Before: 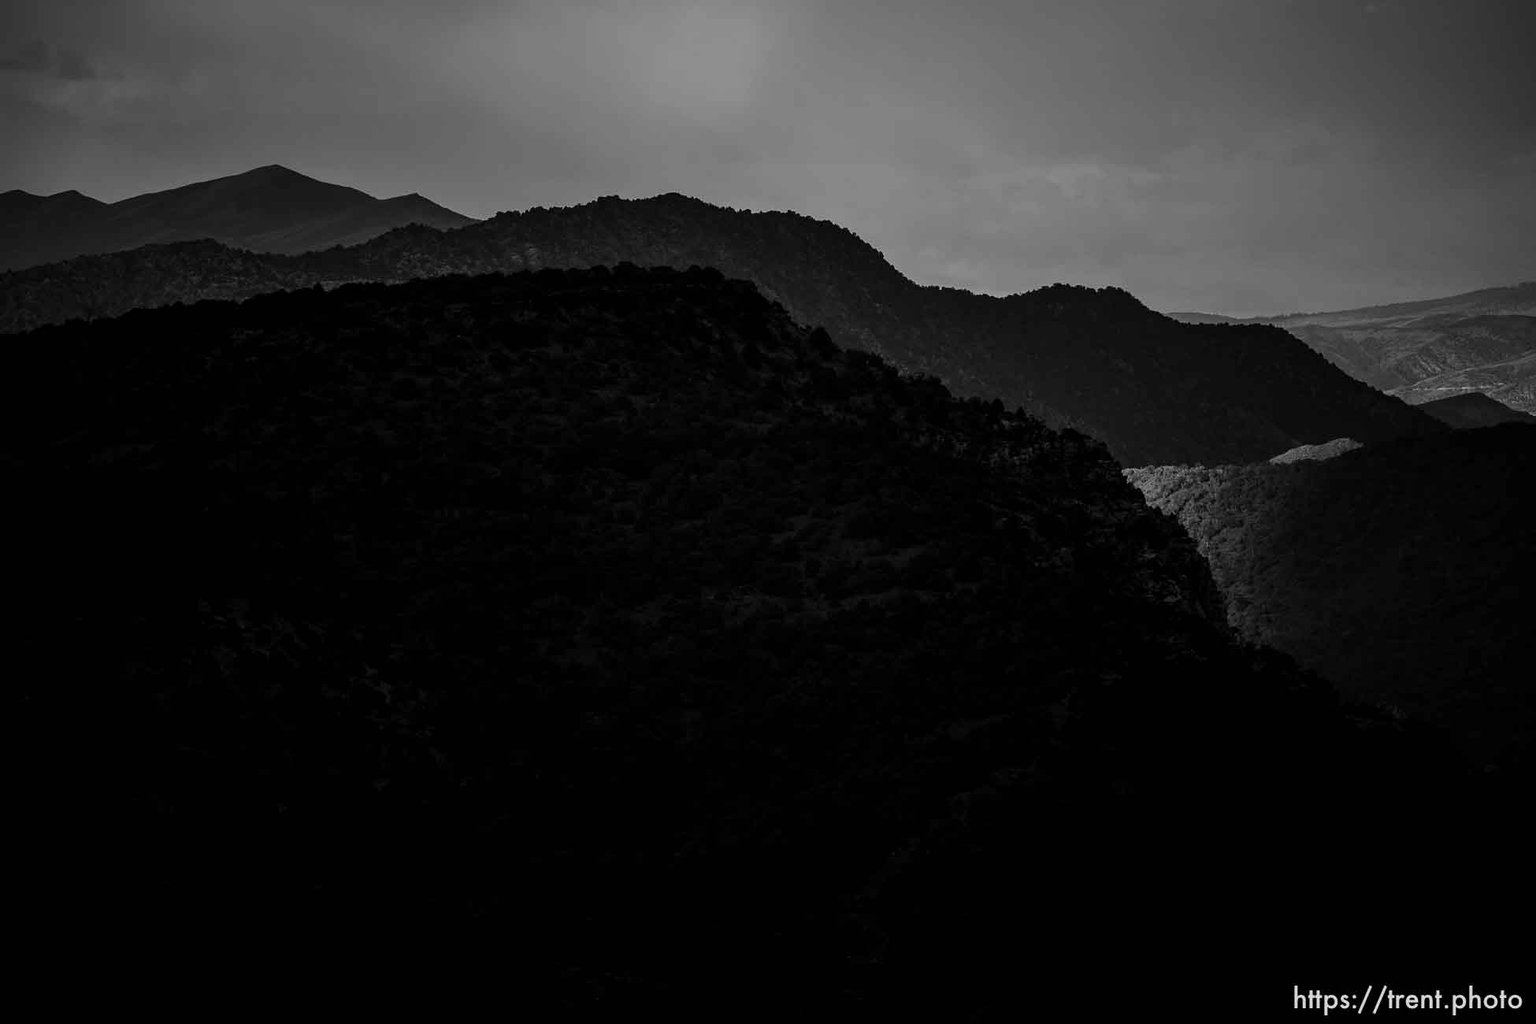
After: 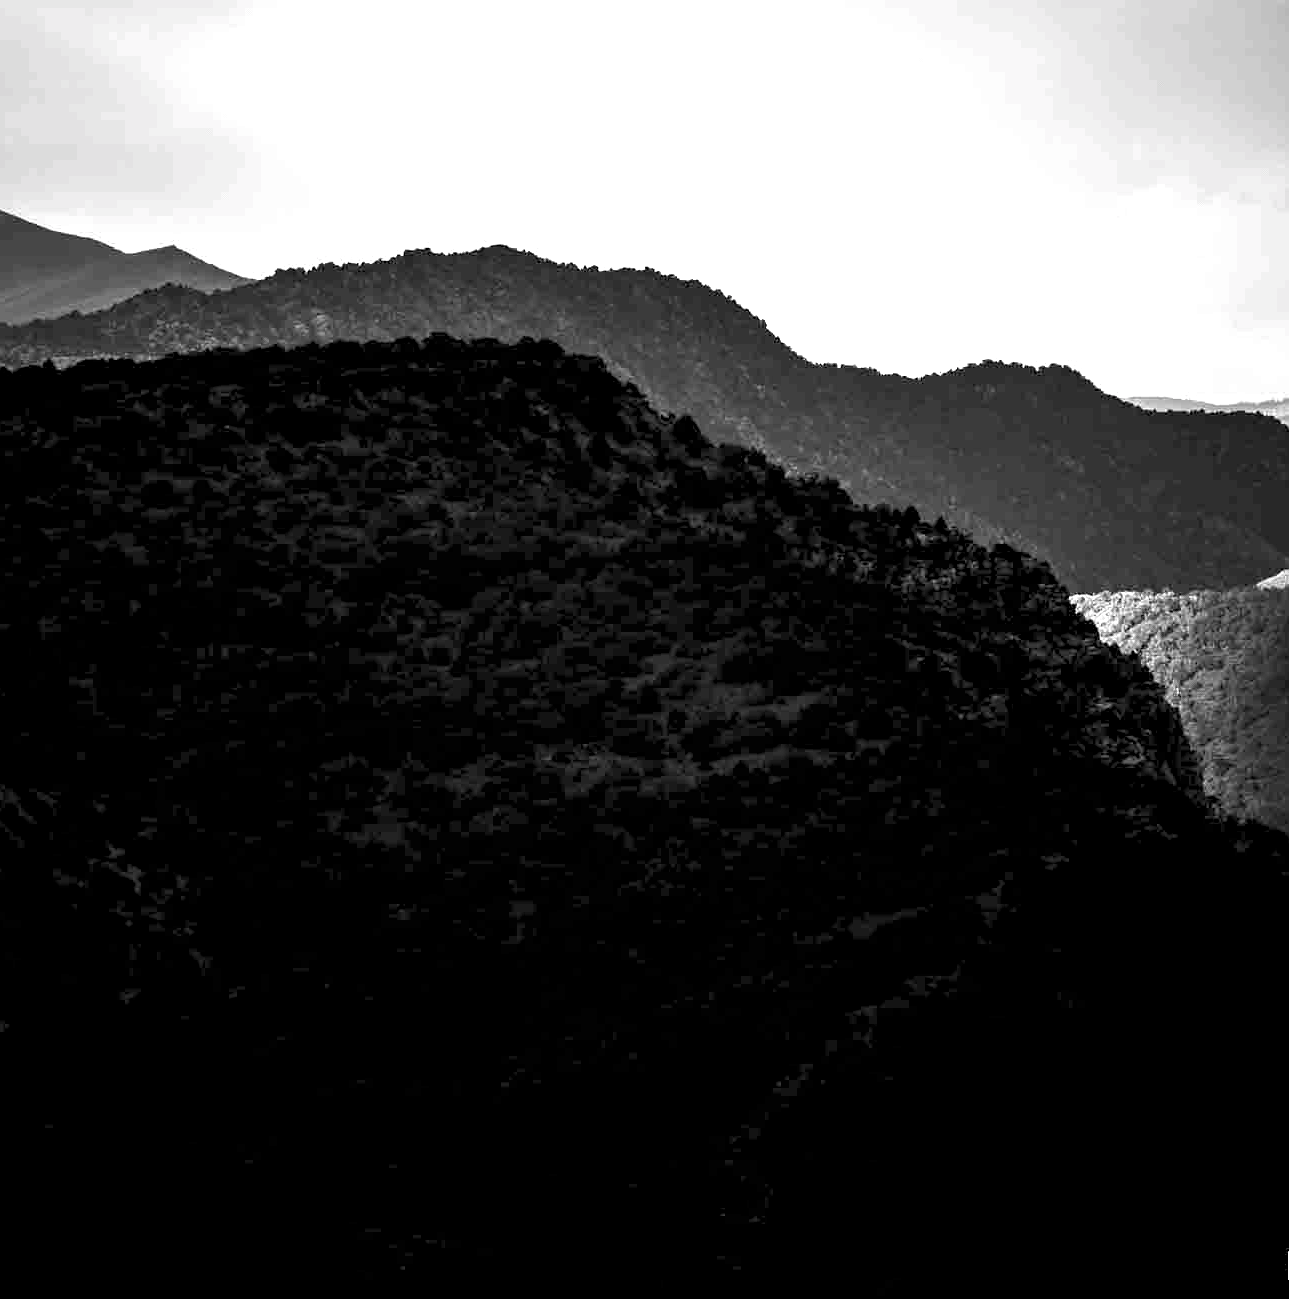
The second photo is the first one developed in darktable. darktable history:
crop and rotate: left 18.285%, right 15.59%
exposure: black level correction 0.001, exposure 2.711 EV, compensate exposure bias true, compensate highlight preservation false
